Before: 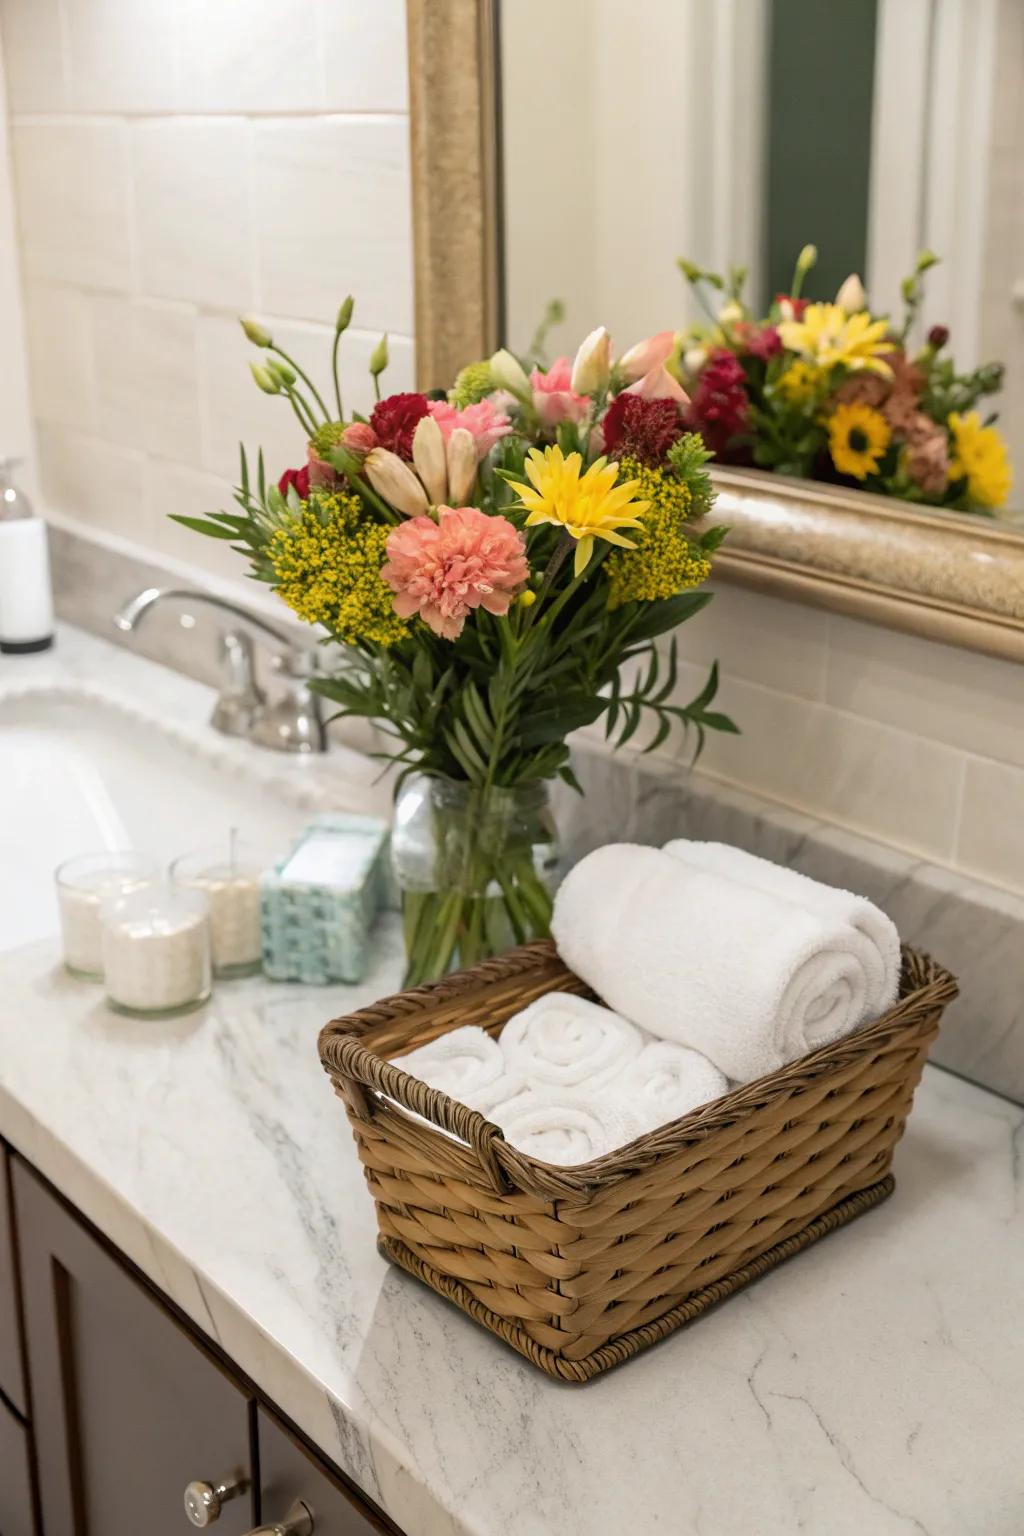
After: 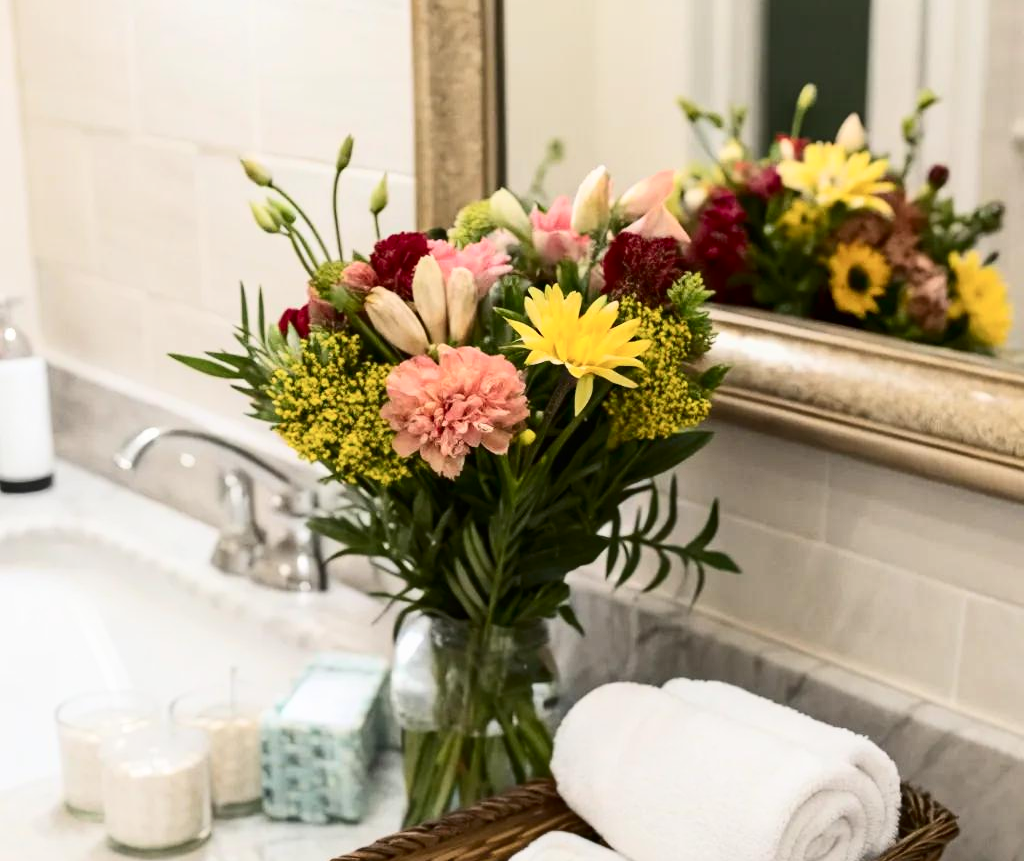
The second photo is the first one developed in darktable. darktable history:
crop and rotate: top 10.485%, bottom 33.458%
contrast brightness saturation: contrast 0.284
